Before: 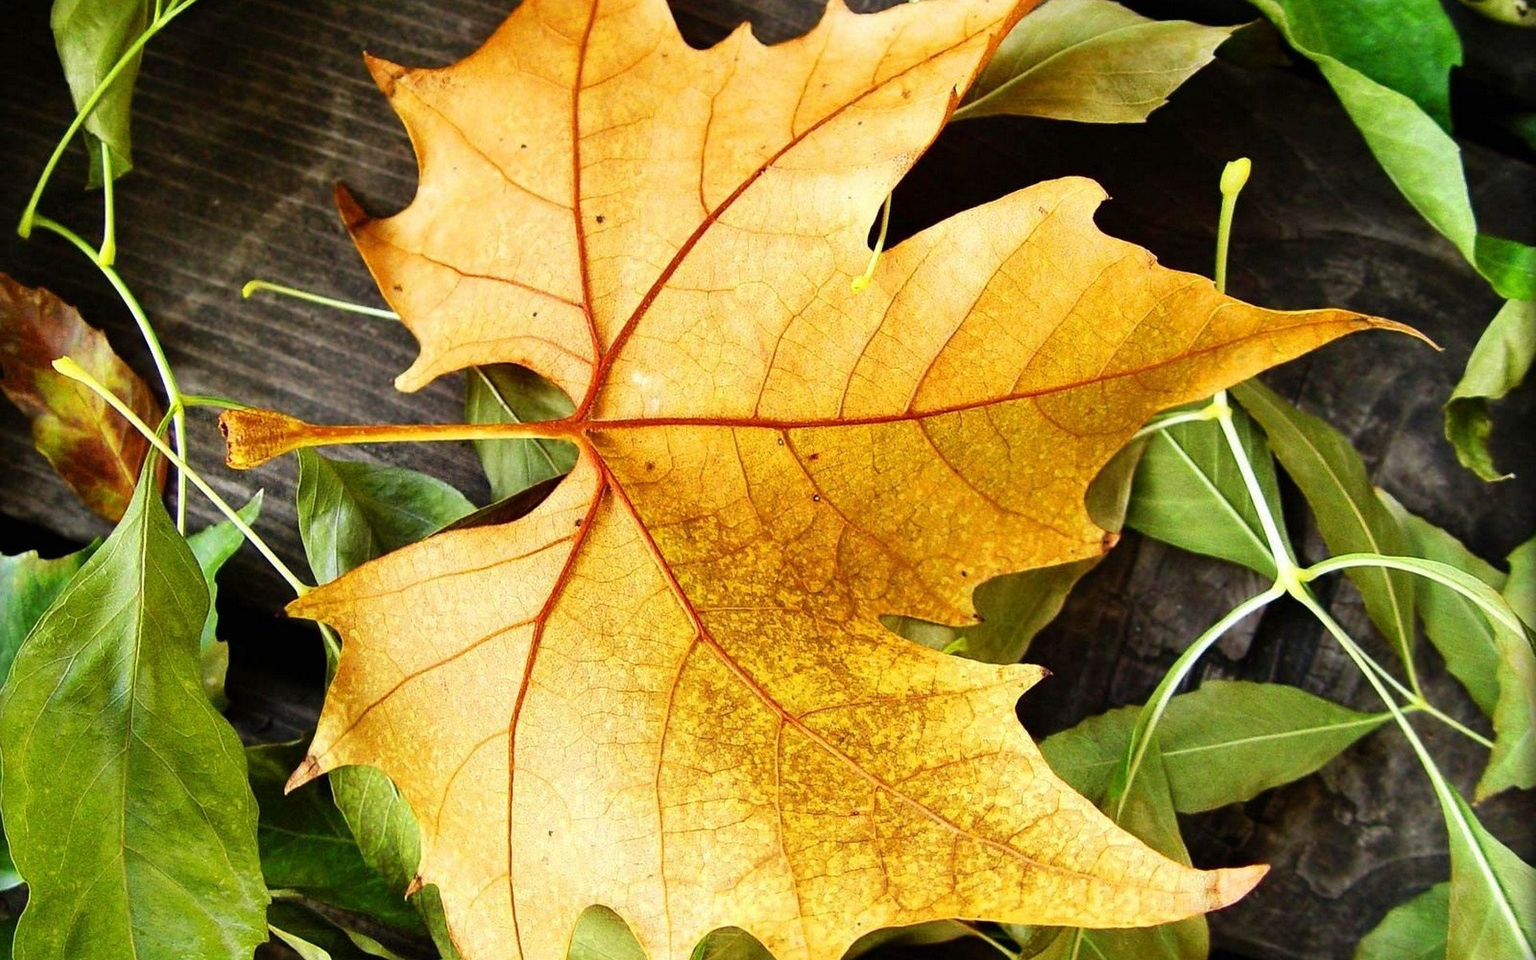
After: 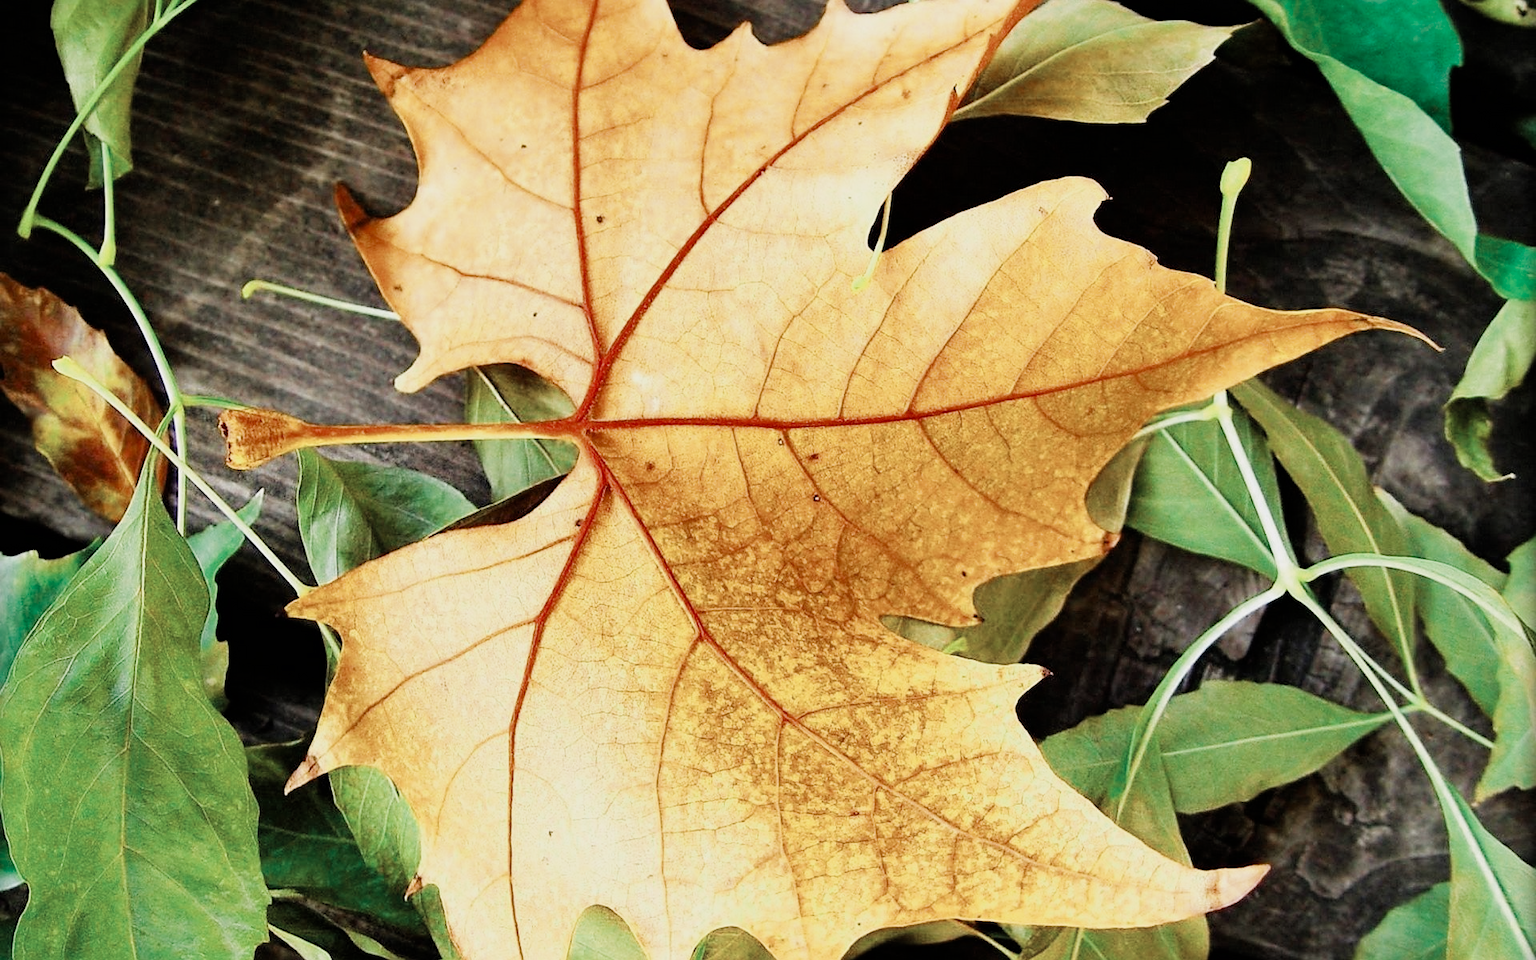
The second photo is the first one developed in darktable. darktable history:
exposure: exposure 0.775 EV, compensate exposure bias true, compensate highlight preservation false
filmic rgb: black relative exposure -7.65 EV, white relative exposure 4.56 EV, threshold 2.96 EV, hardness 3.61, contrast 1.056, enable highlight reconstruction true
sharpen: radius 1.572, amount 0.363, threshold 1.165
color zones: curves: ch0 [(0, 0.5) (0.125, 0.4) (0.25, 0.5) (0.375, 0.4) (0.5, 0.4) (0.625, 0.35) (0.75, 0.35) (0.875, 0.5)]; ch1 [(0, 0.35) (0.125, 0.45) (0.25, 0.35) (0.375, 0.35) (0.5, 0.35) (0.625, 0.35) (0.75, 0.45) (0.875, 0.35)]; ch2 [(0, 0.6) (0.125, 0.5) (0.25, 0.5) (0.375, 0.6) (0.5, 0.6) (0.625, 0.5) (0.75, 0.5) (0.875, 0.5)]
